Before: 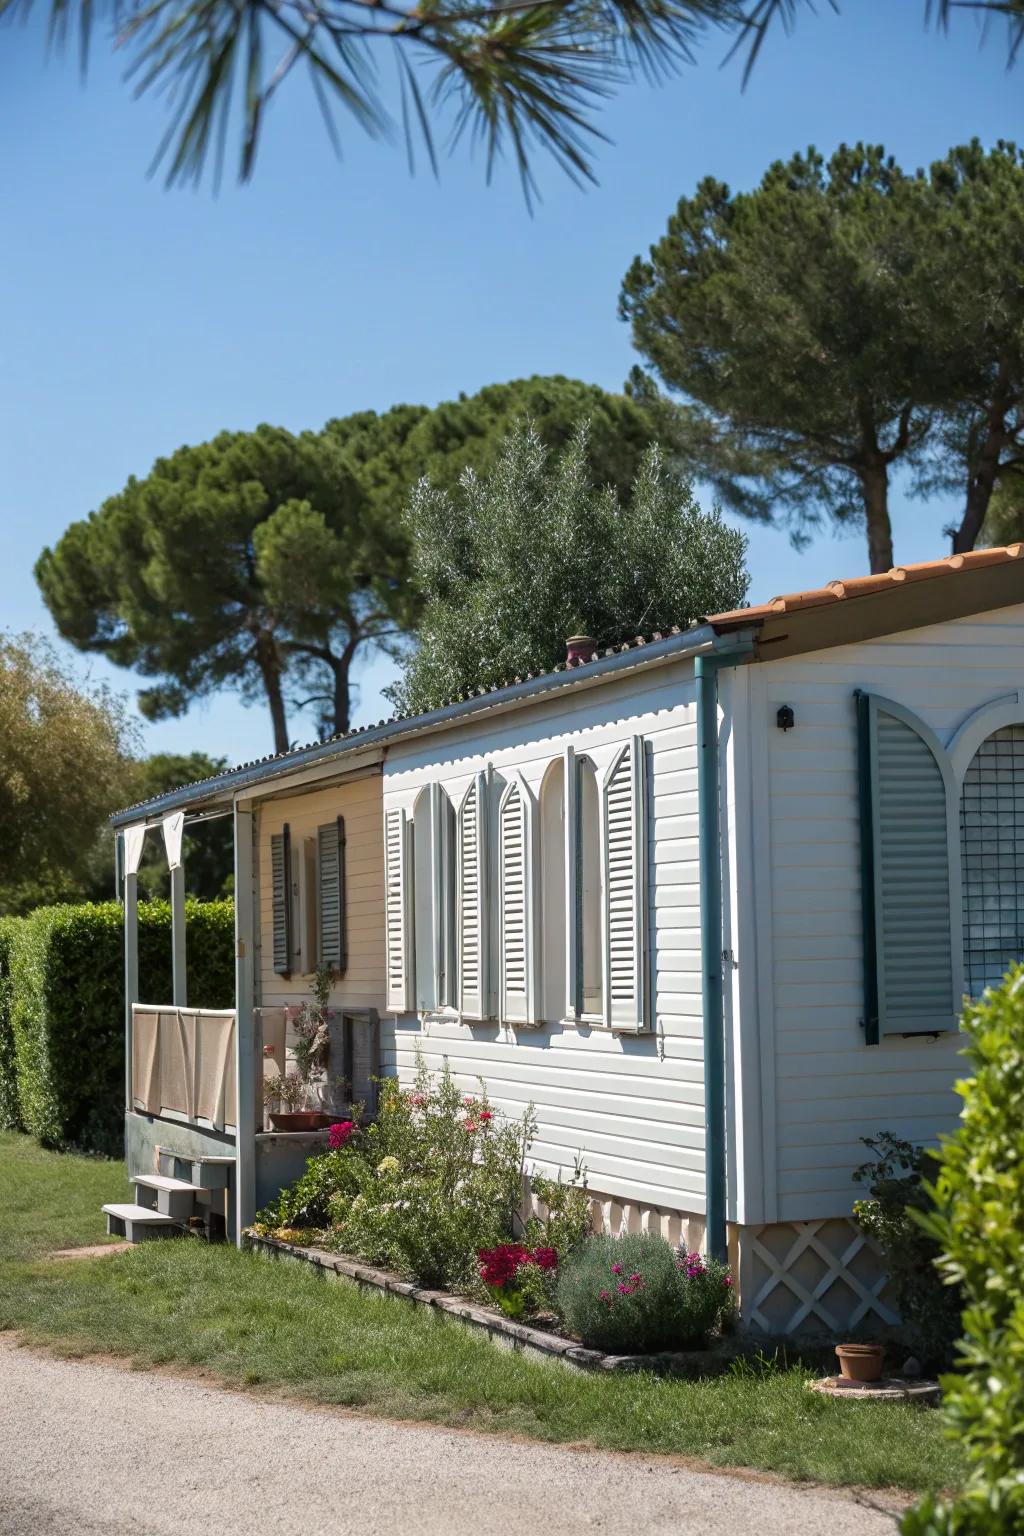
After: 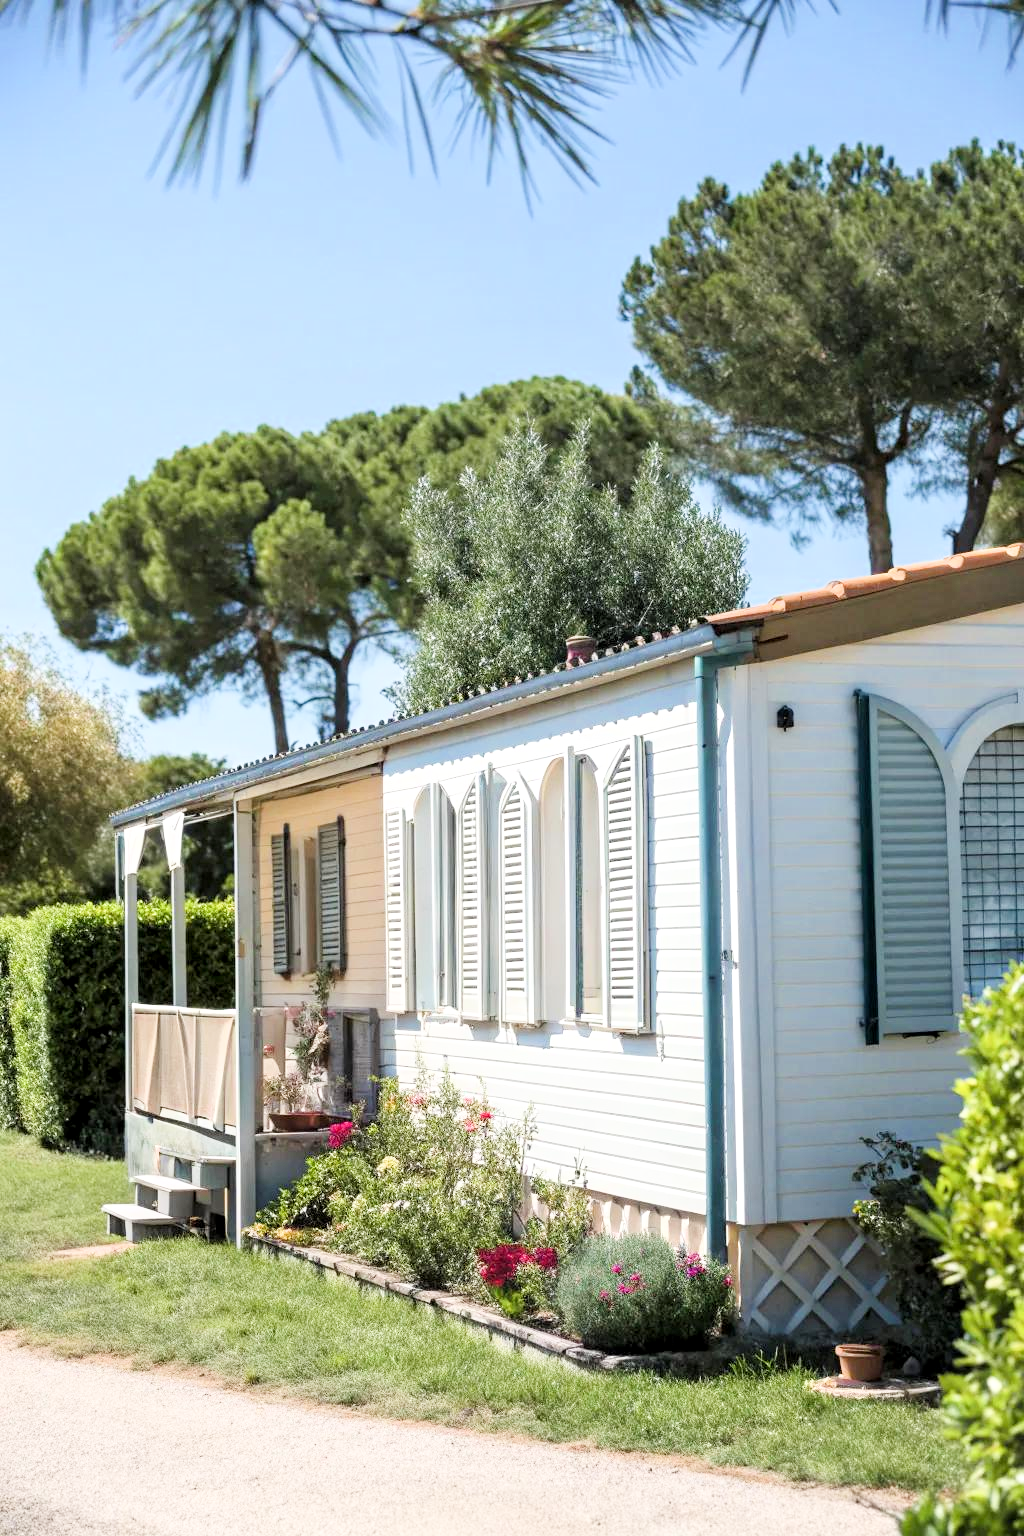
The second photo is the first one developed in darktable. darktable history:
exposure: black level correction 0, exposure 1.493 EV, compensate highlight preservation false
shadows and highlights: shadows 0.544, highlights 40.88, highlights color adjustment 78.73%
local contrast: highlights 106%, shadows 102%, detail 119%, midtone range 0.2
filmic rgb: black relative exposure -7.65 EV, white relative exposure 4.56 EV, threshold 3.06 EV, hardness 3.61, enable highlight reconstruction true
